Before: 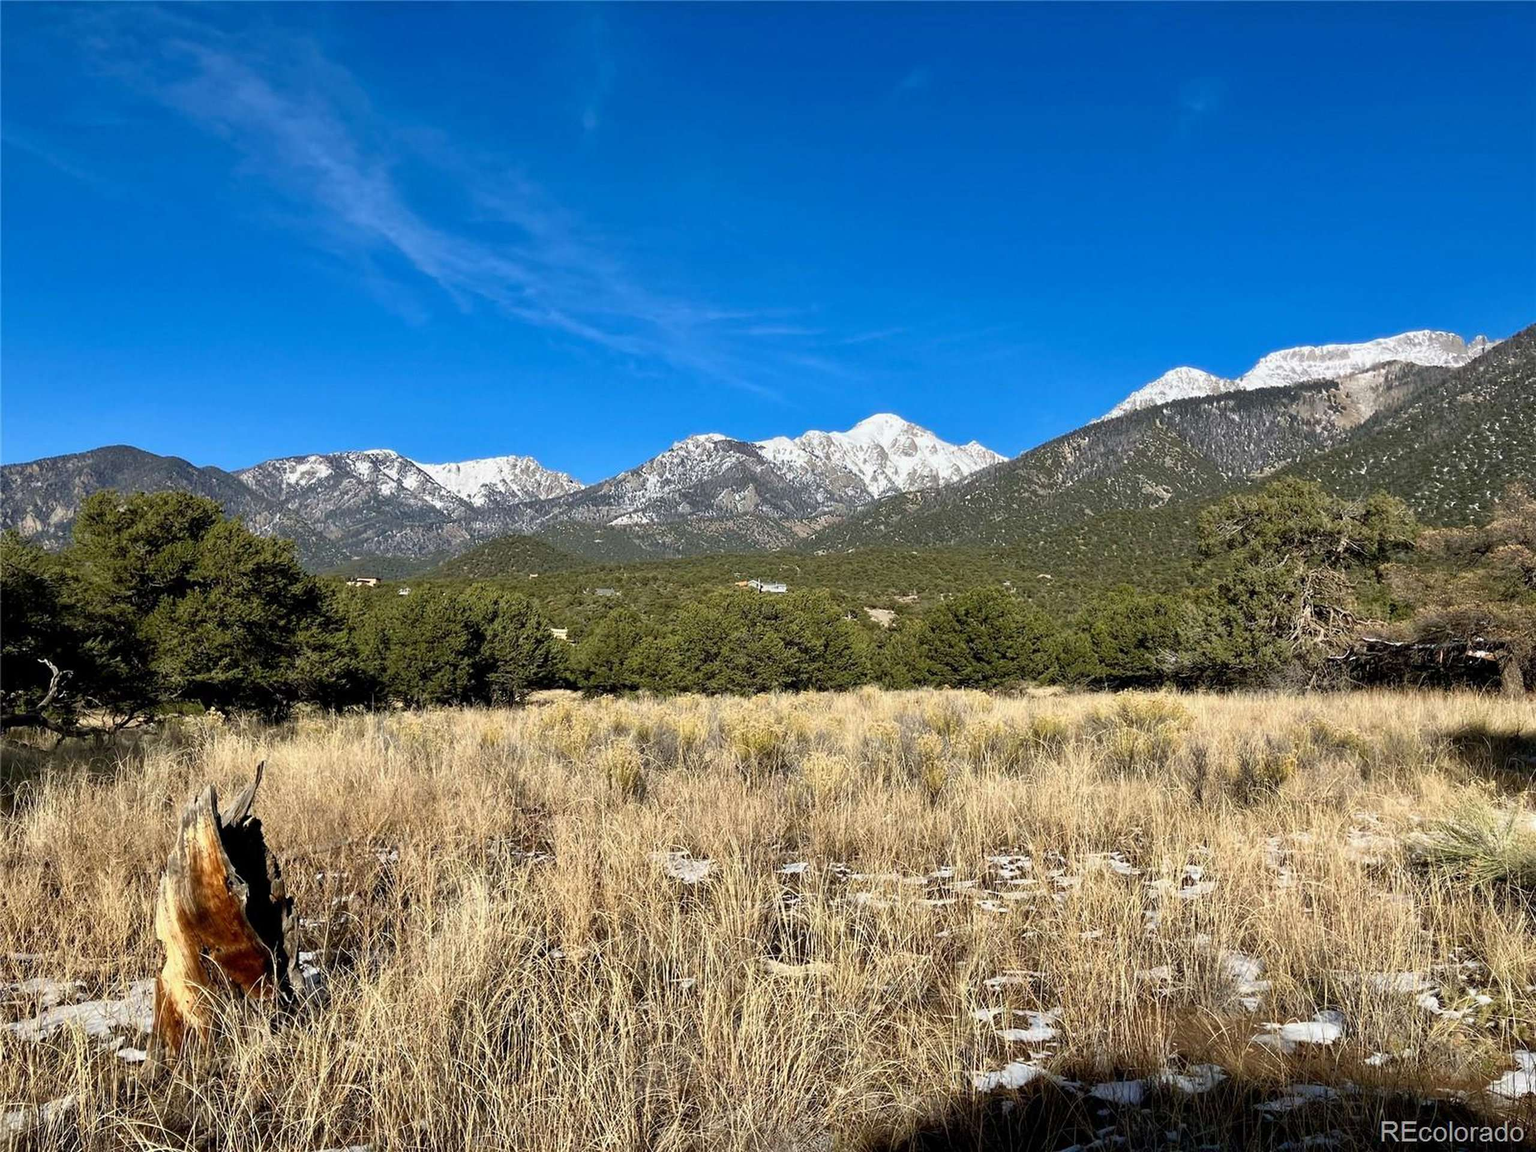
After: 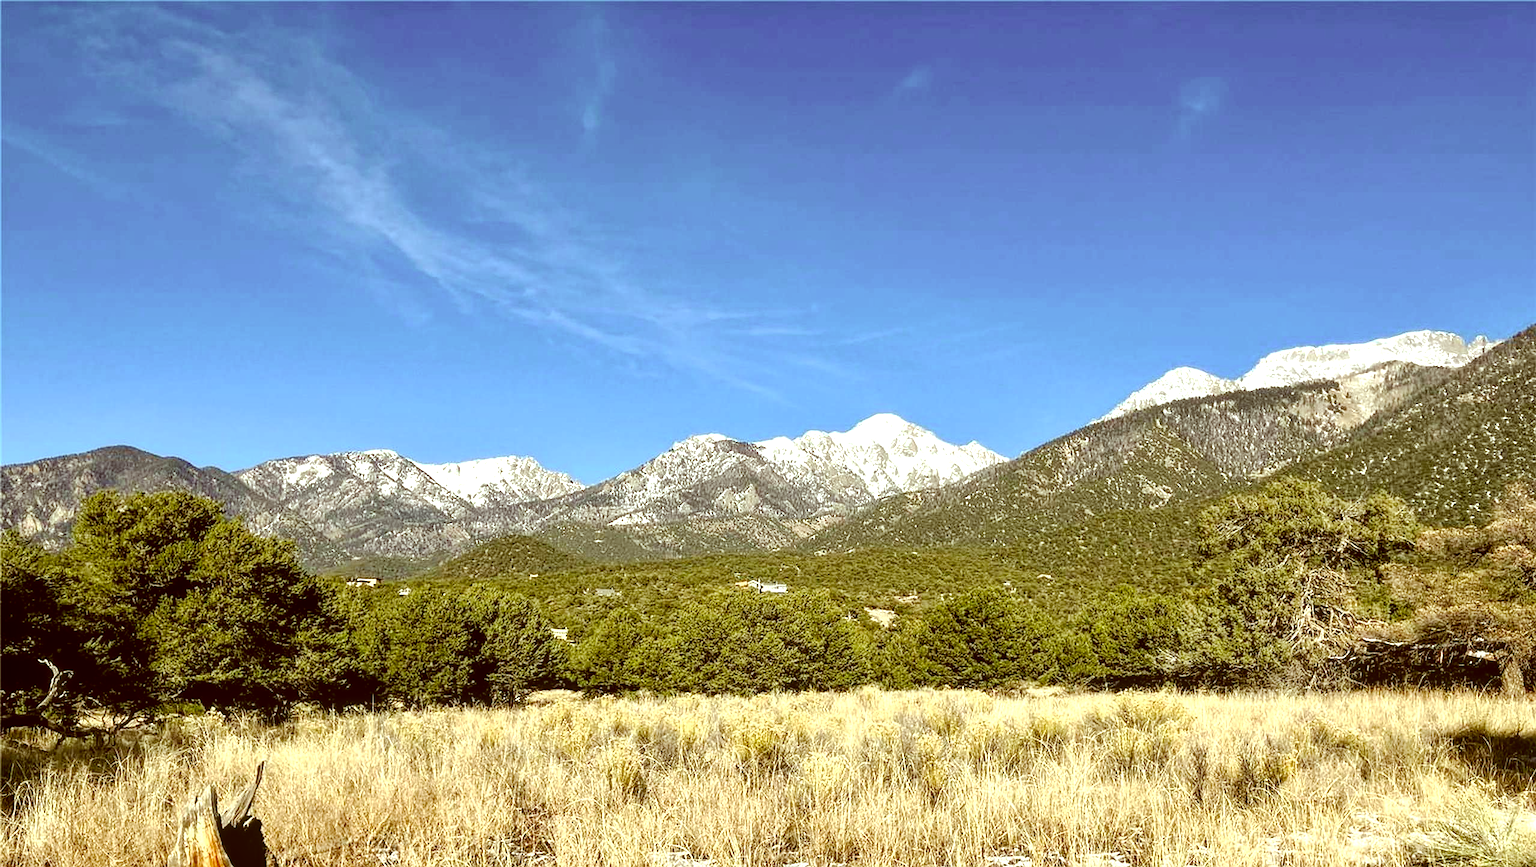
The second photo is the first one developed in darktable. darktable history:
color correction: highlights a* -5.26, highlights b* 9.8, shadows a* 9.59, shadows b* 24.47
exposure: exposure 0.608 EV, compensate highlight preservation false
crop: bottom 24.715%
haze removal: strength -0.043, compatibility mode true, adaptive false
local contrast: on, module defaults
sharpen: radius 1.012, threshold 0.948
tone curve: curves: ch0 [(0.003, 0) (0.066, 0.031) (0.163, 0.112) (0.264, 0.238) (0.395, 0.408) (0.517, 0.56) (0.684, 0.734) (0.791, 0.814) (1, 1)]; ch1 [(0, 0) (0.164, 0.115) (0.337, 0.332) (0.39, 0.398) (0.464, 0.461) (0.501, 0.5) (0.507, 0.5) (0.534, 0.532) (0.577, 0.59) (0.652, 0.681) (0.733, 0.749) (0.811, 0.796) (1, 1)]; ch2 [(0, 0) (0.337, 0.382) (0.464, 0.476) (0.501, 0.5) (0.527, 0.54) (0.551, 0.565) (0.6, 0.59) (0.687, 0.675) (1, 1)], preserve colors none
